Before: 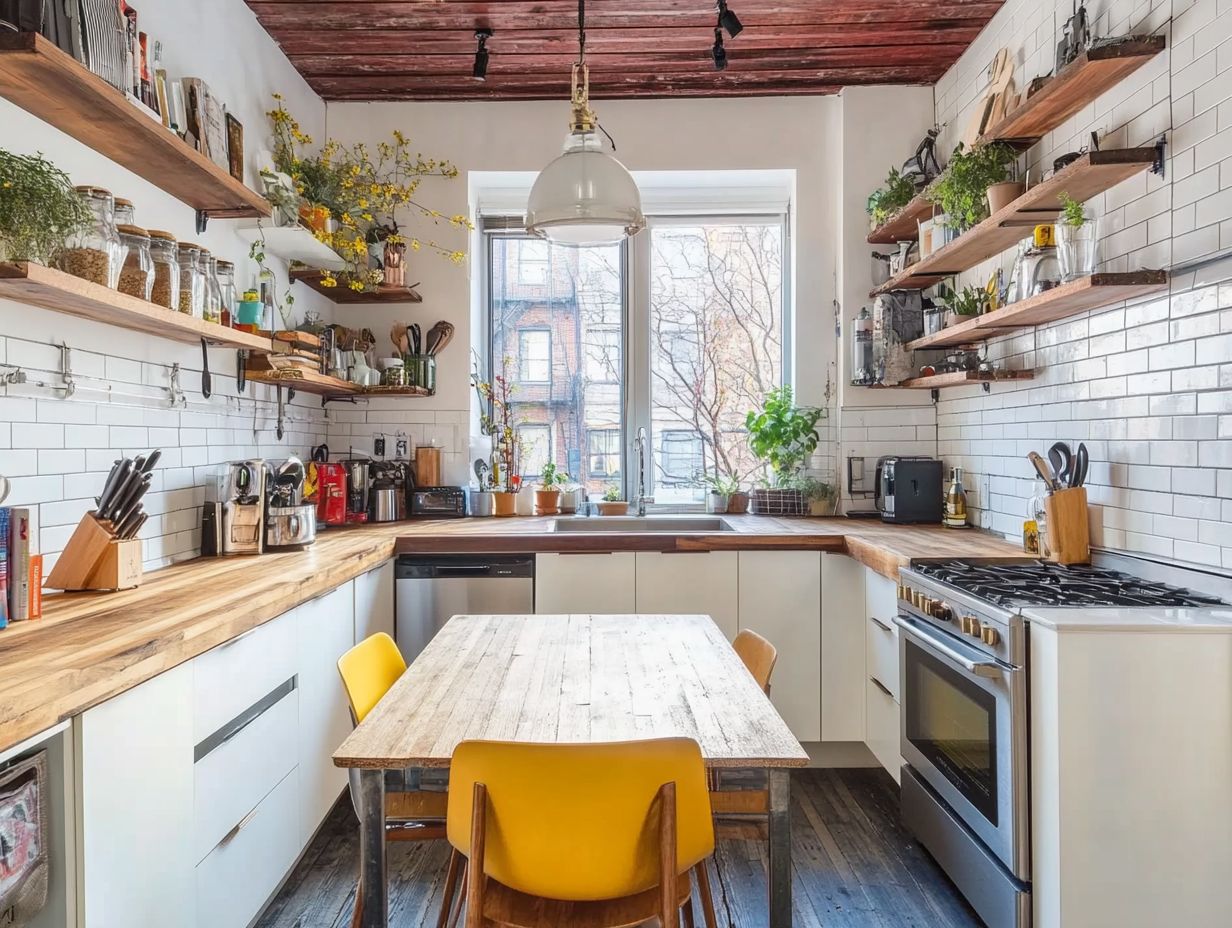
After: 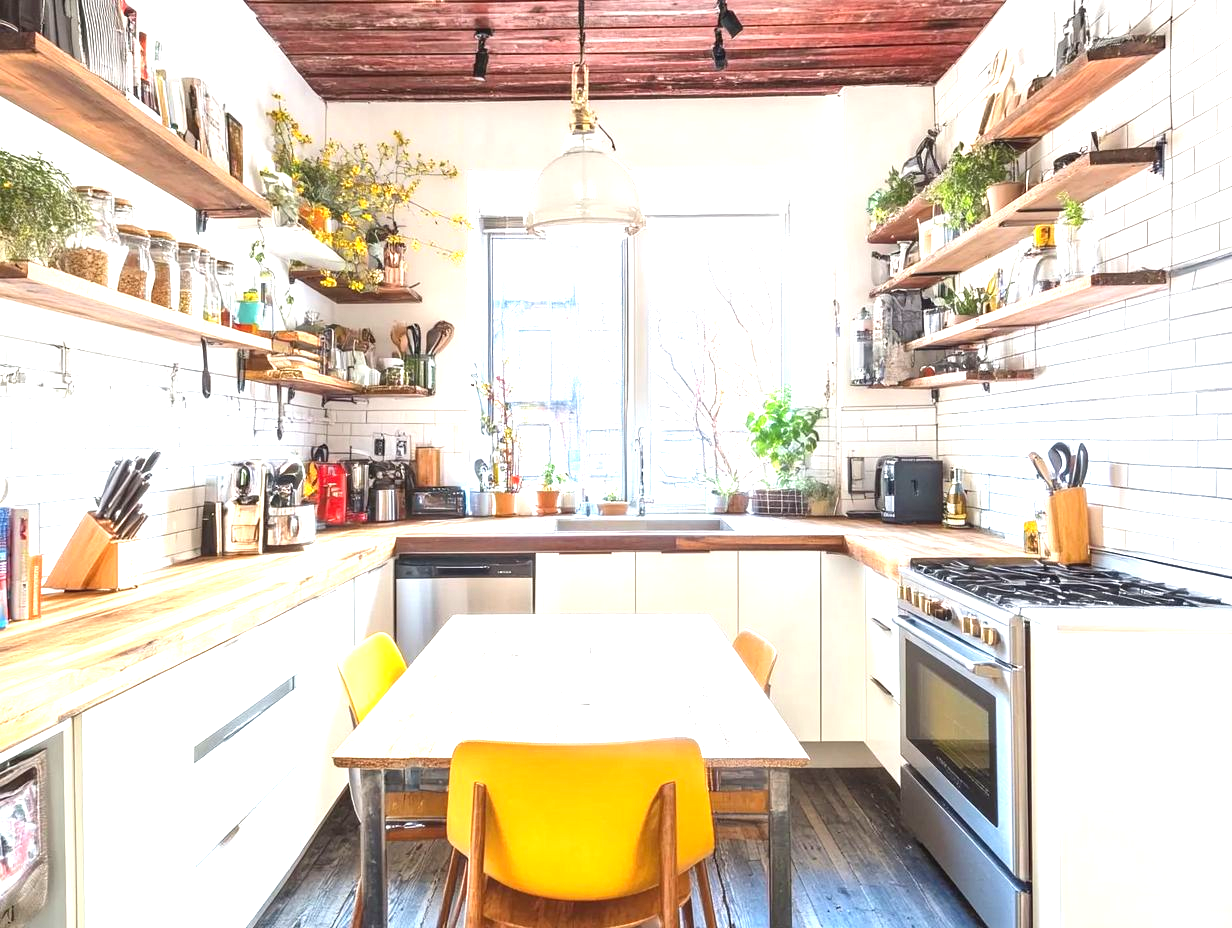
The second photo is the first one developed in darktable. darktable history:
contrast equalizer: octaves 7, y [[0.524, 0.538, 0.547, 0.548, 0.538, 0.524], [0.5 ×6], [0.5 ×6], [0 ×6], [0 ×6]], mix -0.292
exposure: black level correction 0, exposure 1.392 EV, compensate highlight preservation false
